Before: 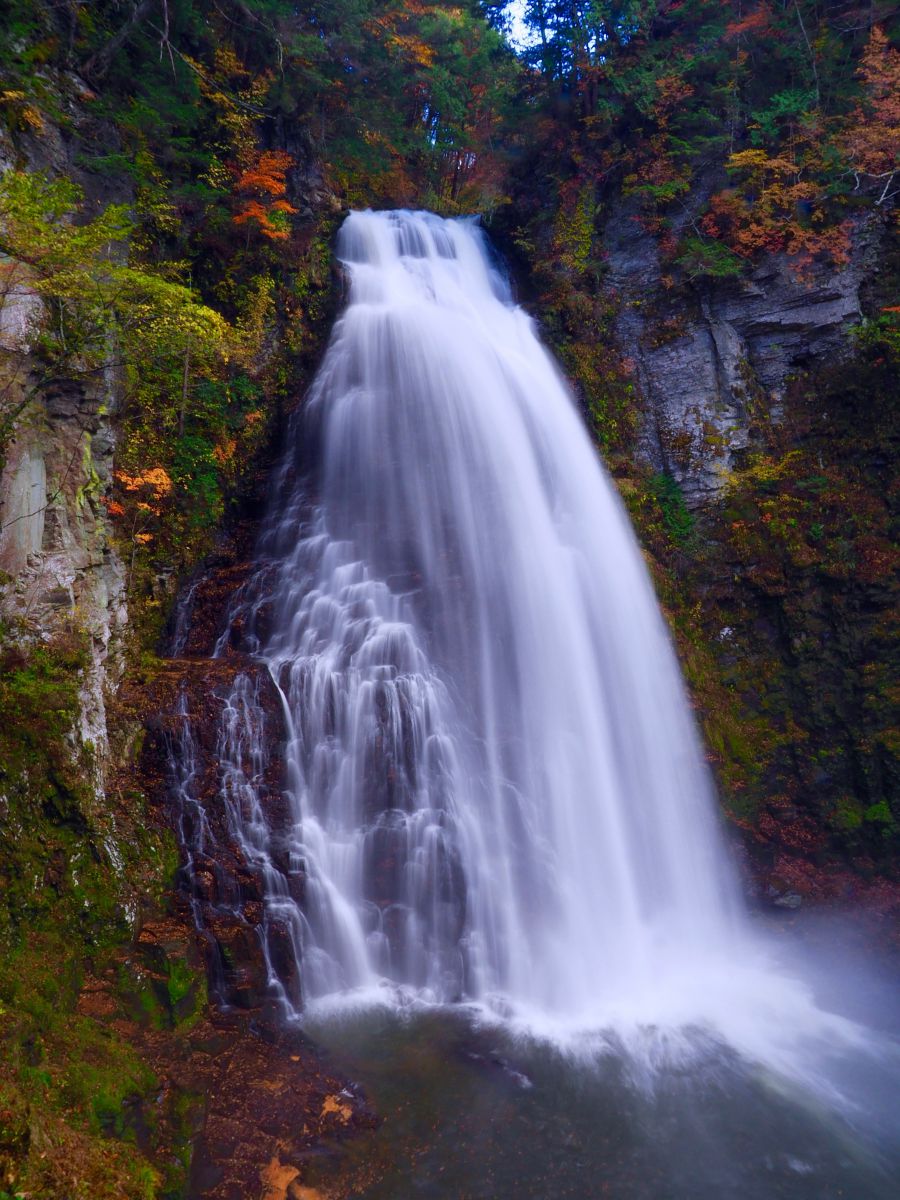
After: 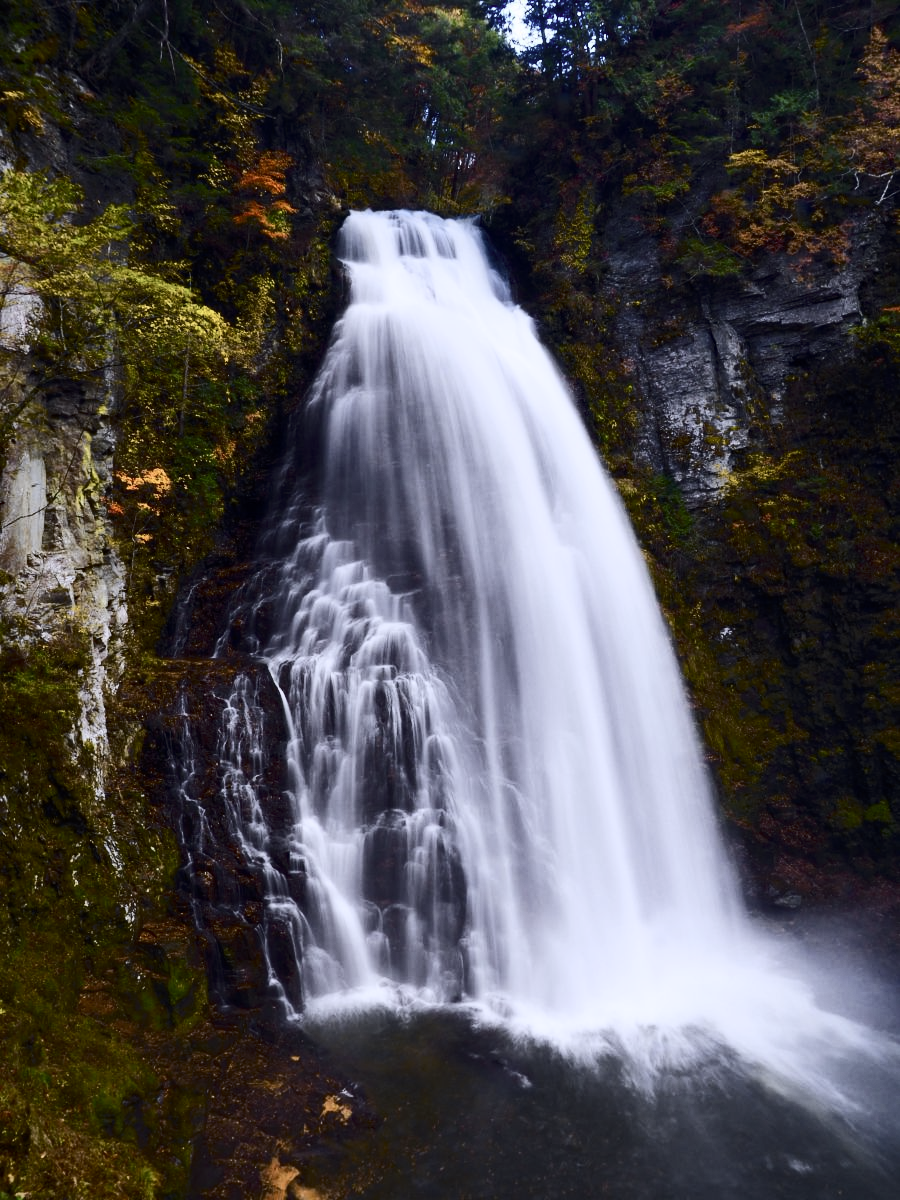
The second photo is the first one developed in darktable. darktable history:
haze removal: compatibility mode true, adaptive false
tone curve: curves: ch0 [(0, 0) (0.239, 0.248) (0.508, 0.606) (0.828, 0.878) (1, 1)]; ch1 [(0, 0) (0.401, 0.42) (0.45, 0.464) (0.492, 0.498) (0.511, 0.507) (0.561, 0.549) (0.688, 0.726) (1, 1)]; ch2 [(0, 0) (0.411, 0.433) (0.5, 0.504) (0.545, 0.574) (1, 1)], color space Lab, independent channels, preserve colors none
contrast brightness saturation: contrast 0.25, saturation -0.31
white balance: red 0.982, blue 1.018
